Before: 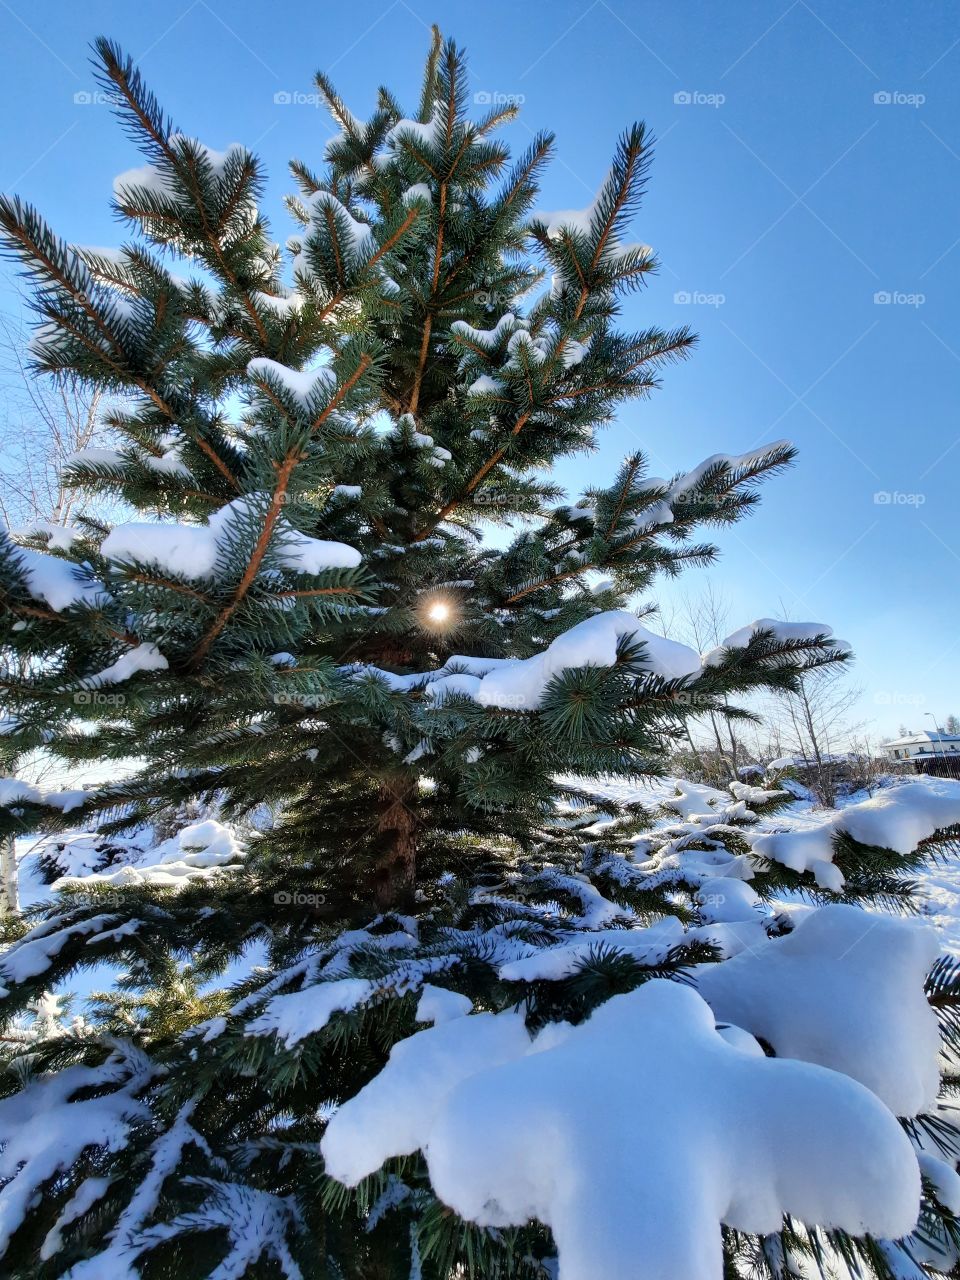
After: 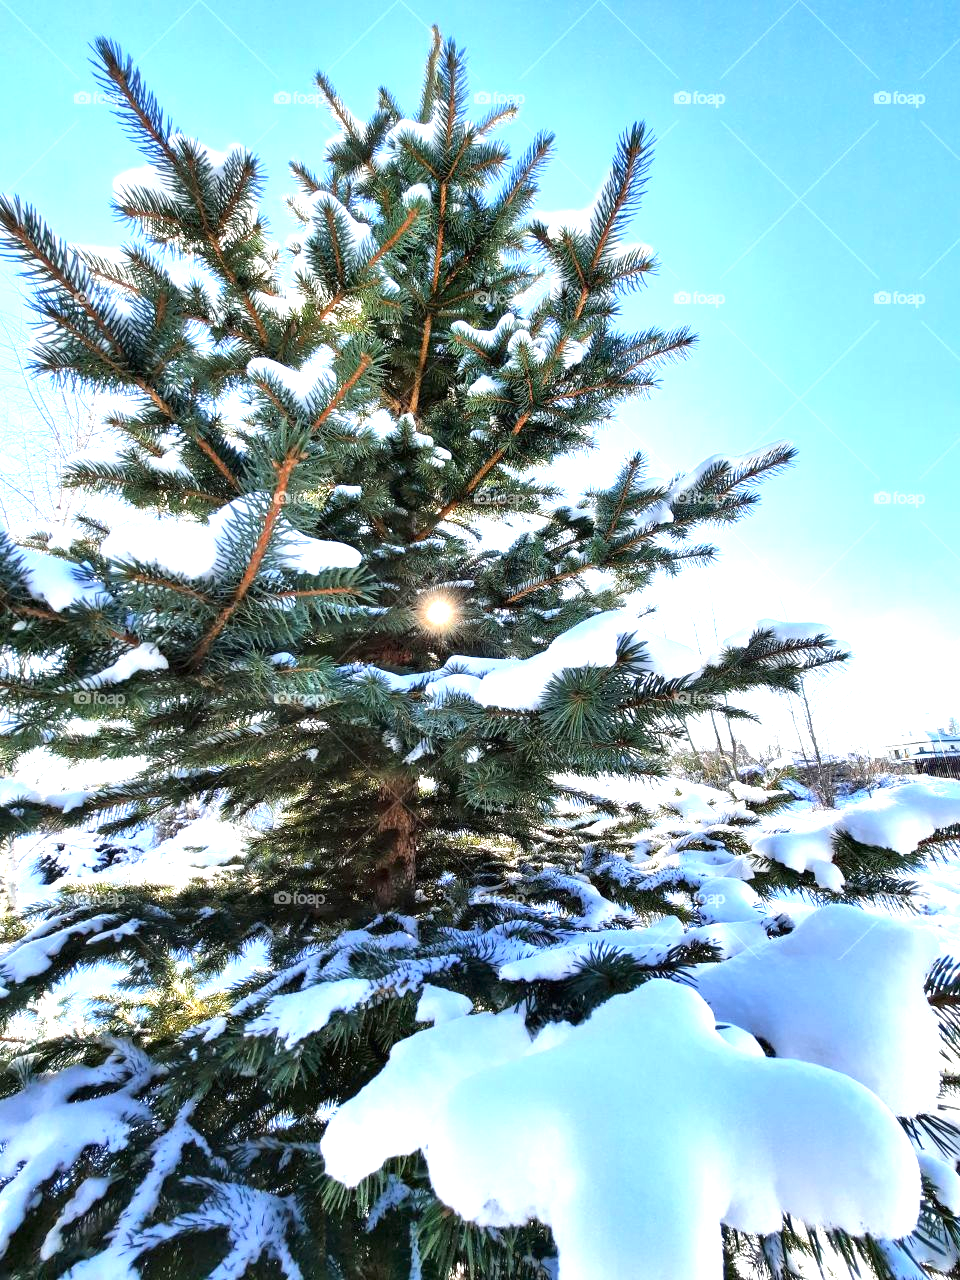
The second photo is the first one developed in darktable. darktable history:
exposure: black level correction 0, exposure 1.4 EV, compensate highlight preservation false
color balance rgb: perceptual saturation grading › global saturation -0.055%
